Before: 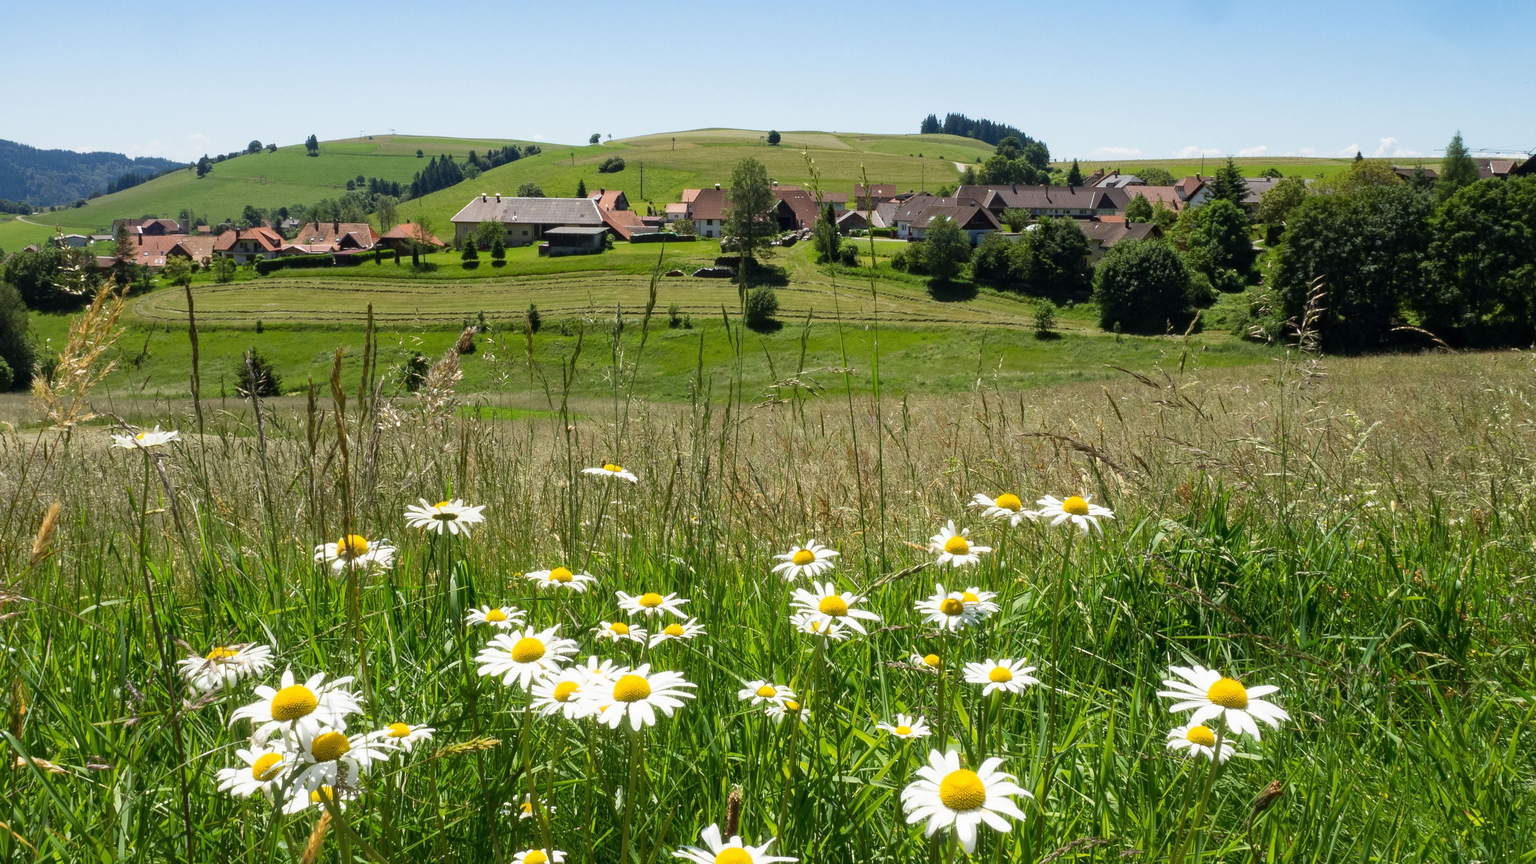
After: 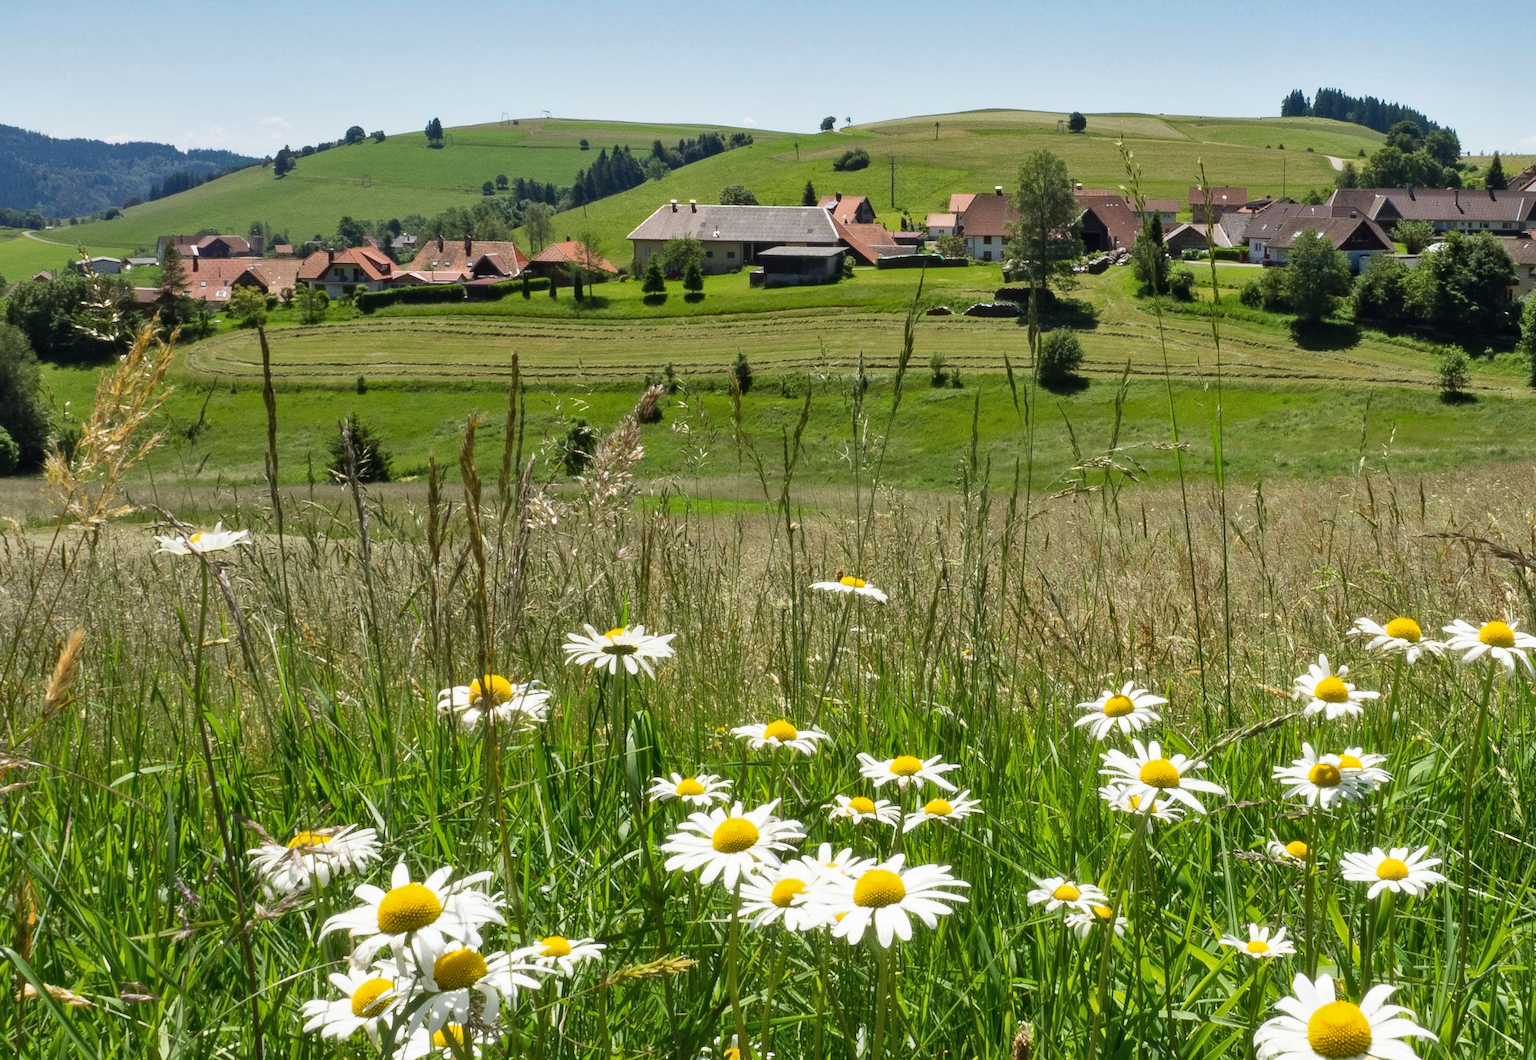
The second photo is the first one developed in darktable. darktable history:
crop: top 5.803%, right 27.864%, bottom 5.804%
shadows and highlights: soften with gaussian
